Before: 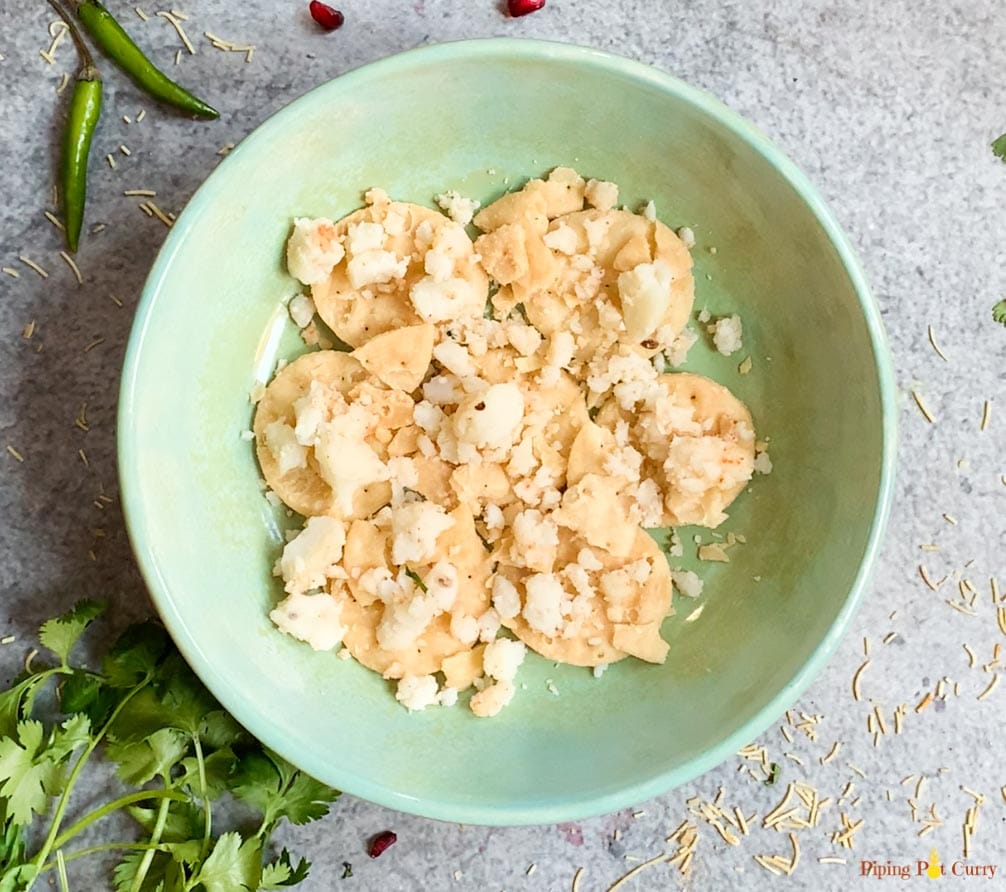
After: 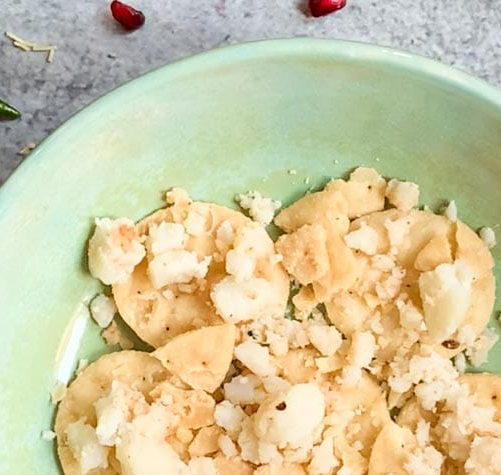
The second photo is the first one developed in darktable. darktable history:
crop: left 19.865%, right 30.308%, bottom 46.692%
